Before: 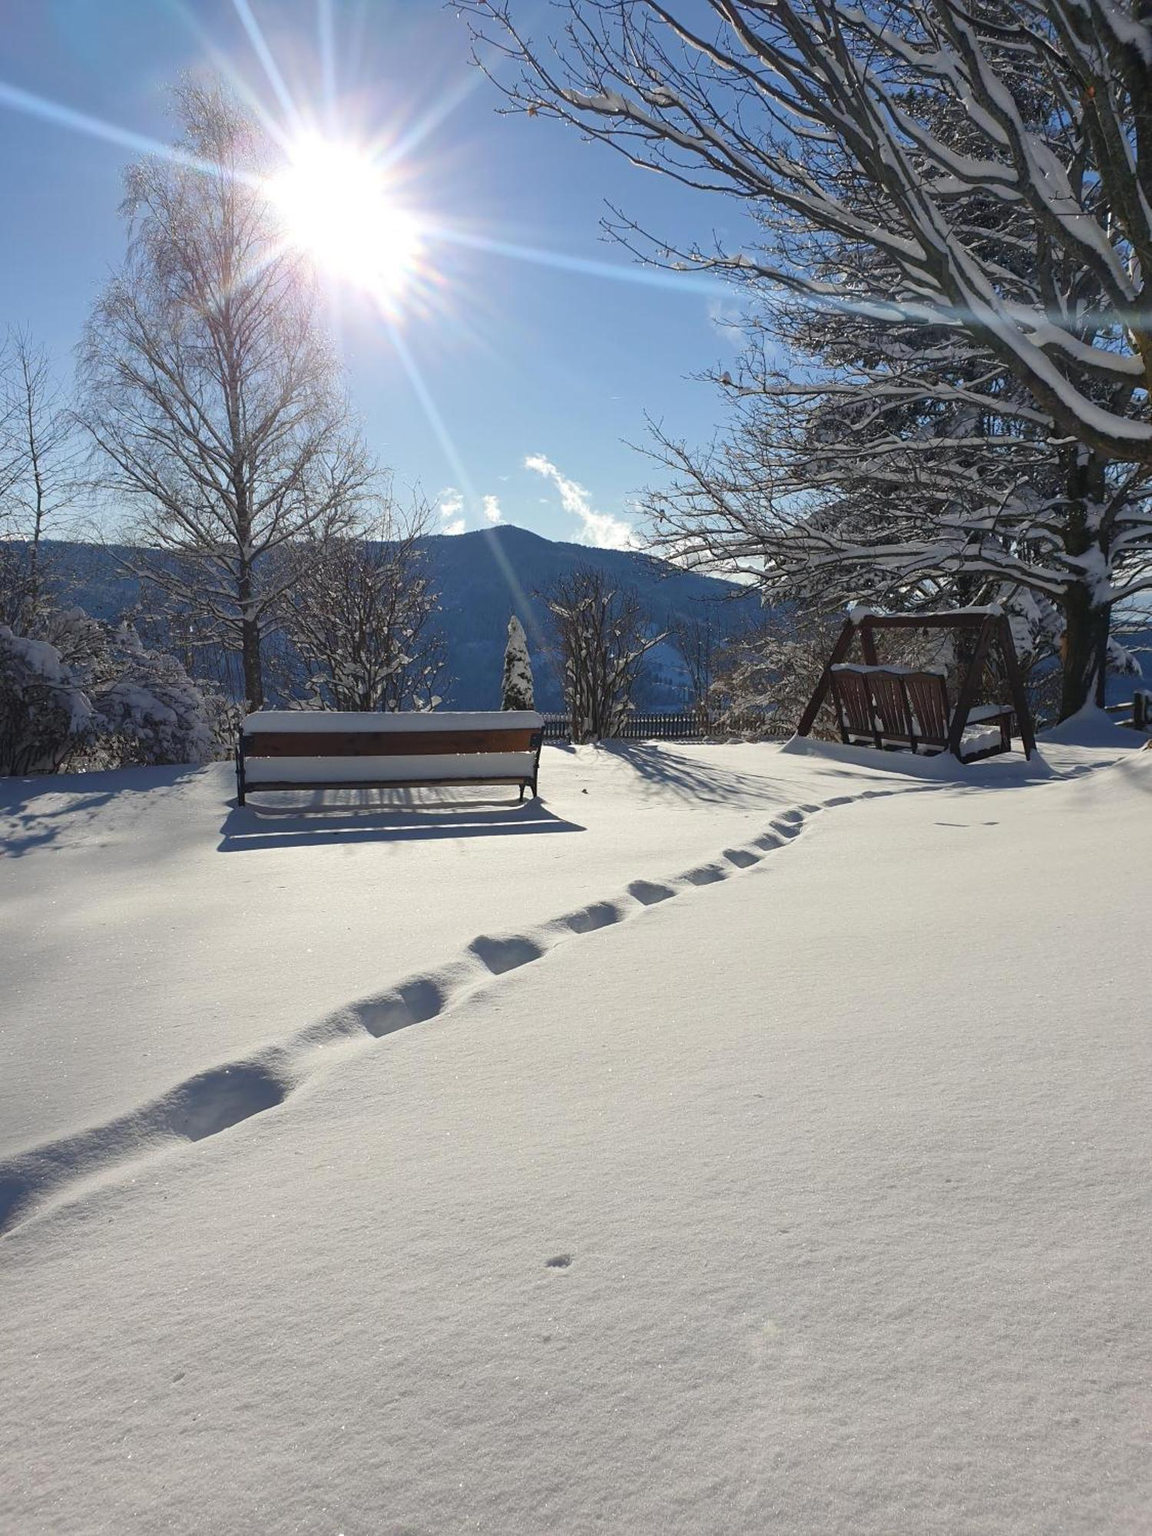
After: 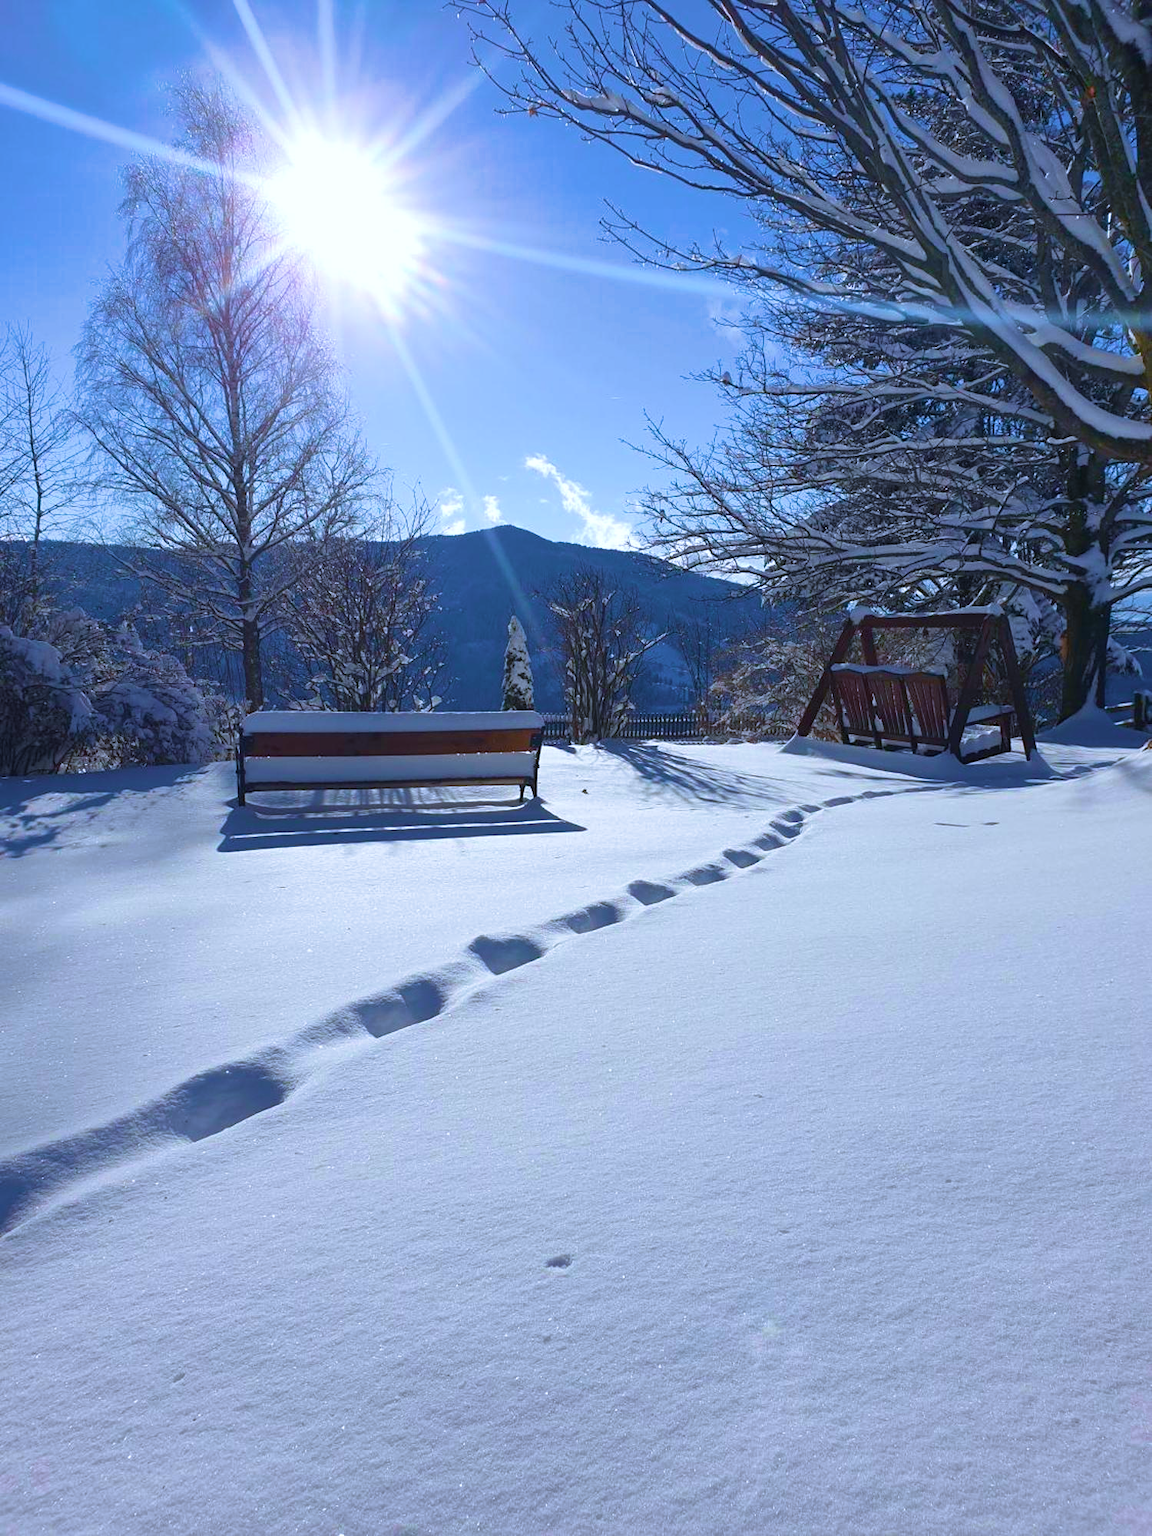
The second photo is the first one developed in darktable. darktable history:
velvia: strength 75%
white balance: red 0.948, green 1.02, blue 1.176
color zones: curves: ch1 [(0, 0.513) (0.143, 0.524) (0.286, 0.511) (0.429, 0.506) (0.571, 0.503) (0.714, 0.503) (0.857, 0.508) (1, 0.513)]
